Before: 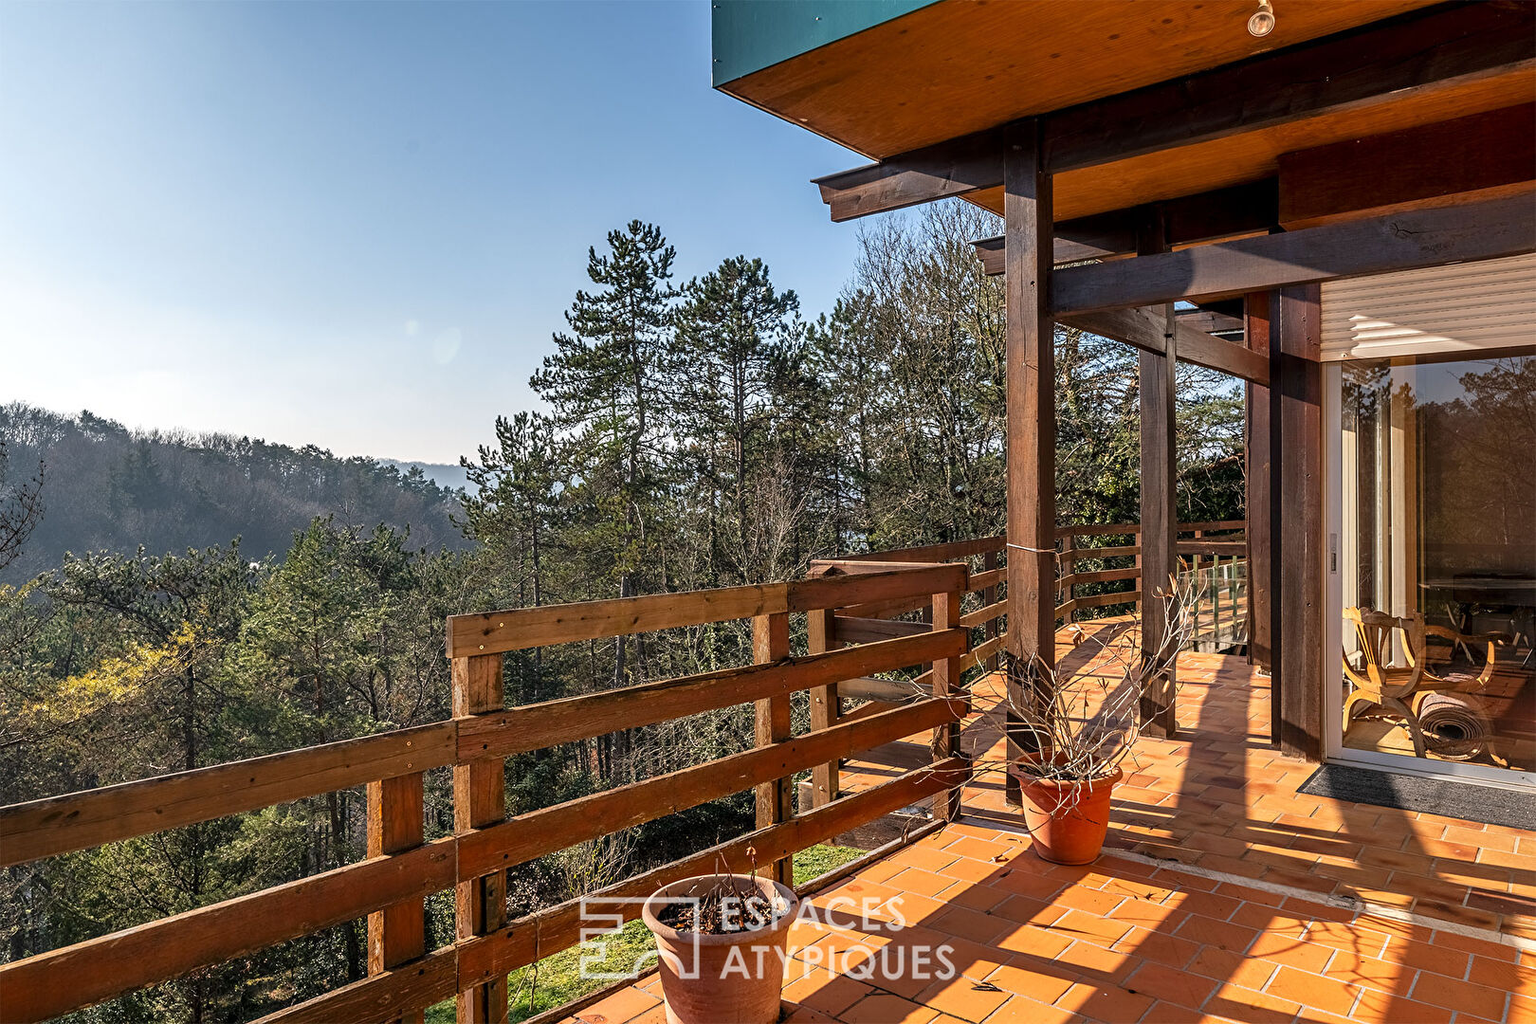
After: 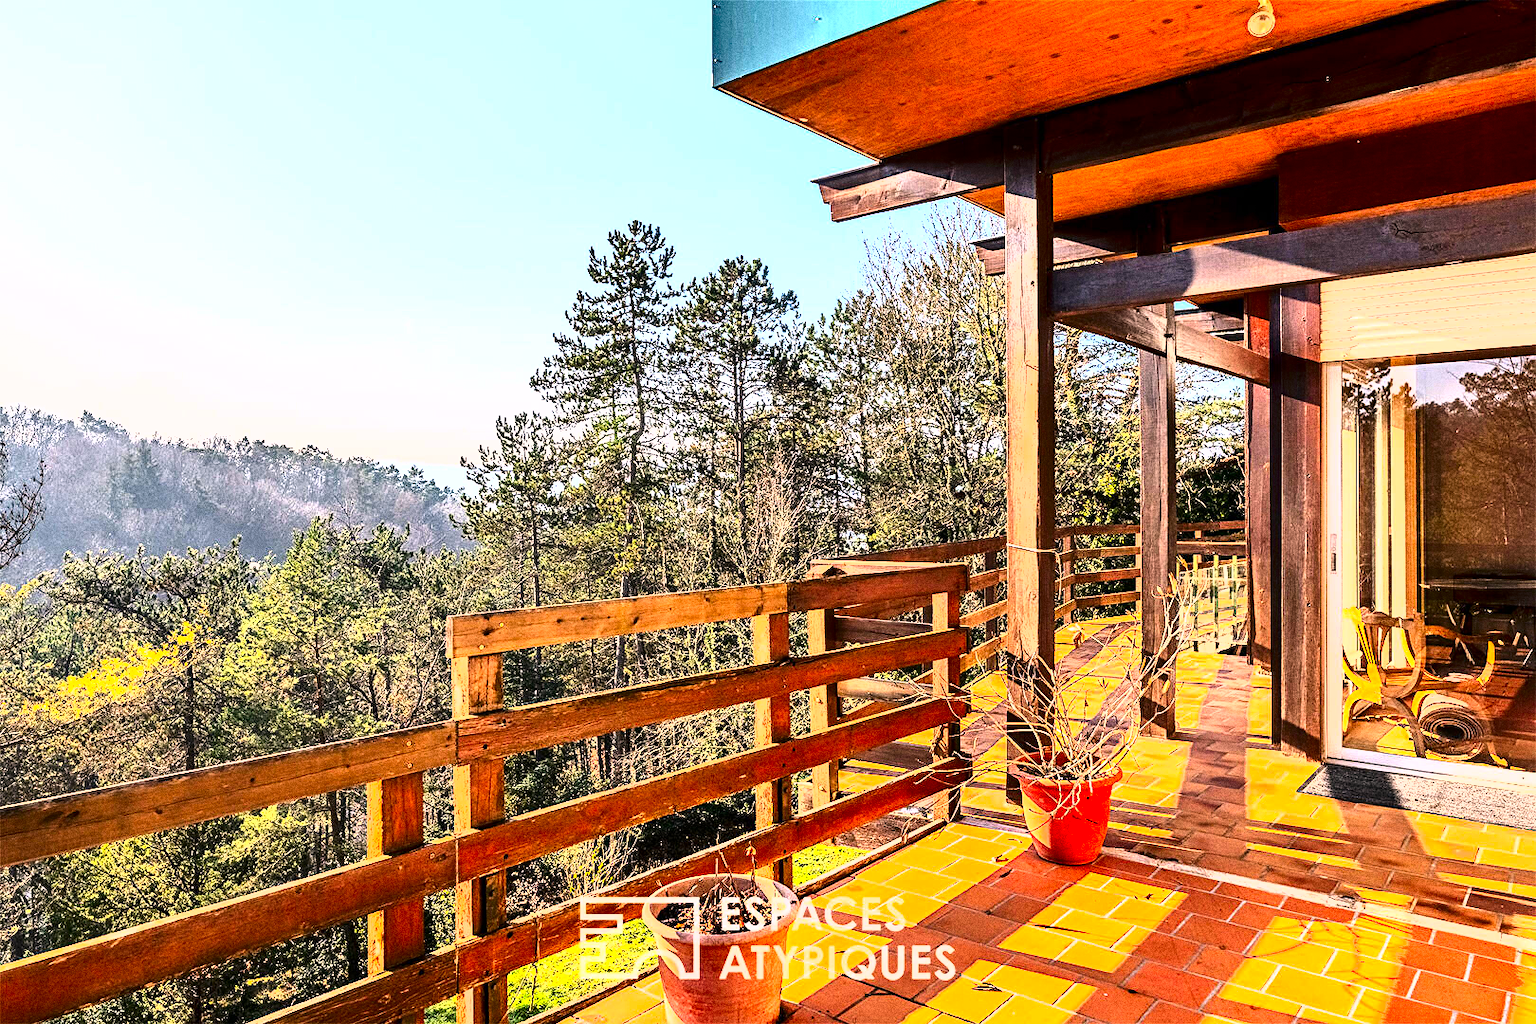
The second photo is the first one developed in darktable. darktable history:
grain: coarseness 0.09 ISO, strength 40%
exposure: black level correction 0, exposure 1.625 EV, compensate exposure bias true, compensate highlight preservation false
contrast brightness saturation: contrast 0.12, brightness -0.12, saturation 0.2
tone equalizer: -8 EV -0.75 EV, -7 EV -0.7 EV, -6 EV -0.6 EV, -5 EV -0.4 EV, -3 EV 0.4 EV, -2 EV 0.6 EV, -1 EV 0.7 EV, +0 EV 0.75 EV, edges refinement/feathering 500, mask exposure compensation -1.57 EV, preserve details no
shadows and highlights: shadows 29.32, highlights -29.32, low approximation 0.01, soften with gaussian
color correction: highlights a* 7.34, highlights b* 4.37
